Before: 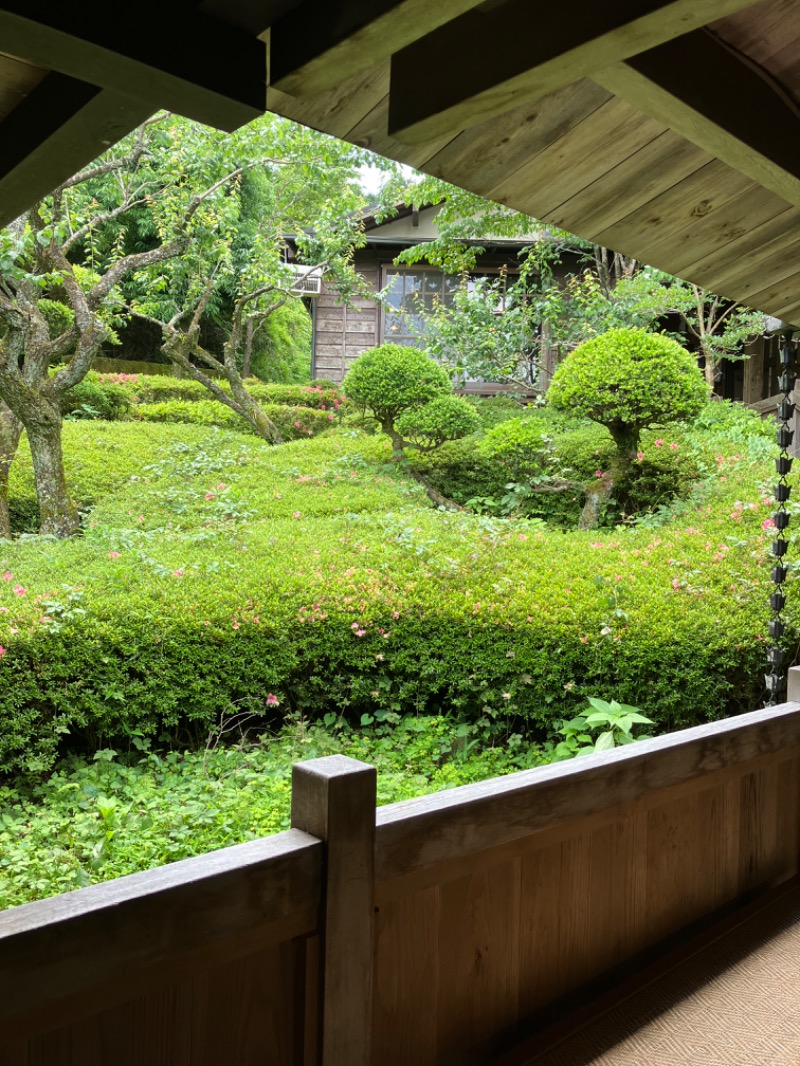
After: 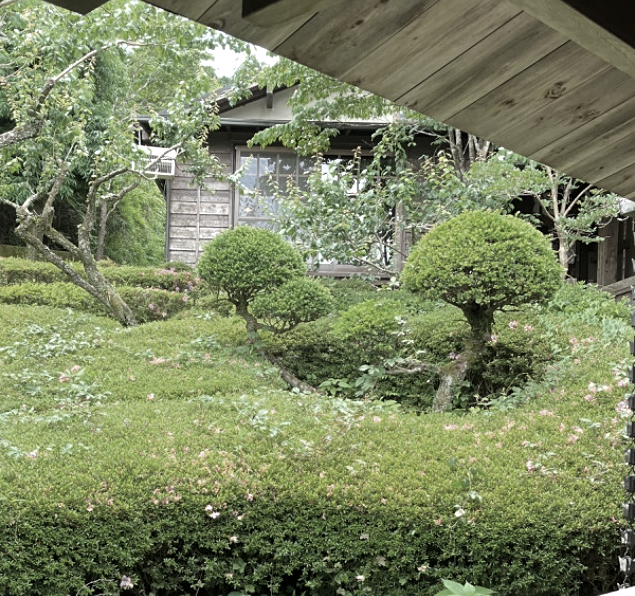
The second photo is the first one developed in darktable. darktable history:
crop: left 18.277%, top 11.128%, right 2.278%, bottom 32.952%
sharpen: amount 0.21
exposure: black level correction 0.001, exposure 0.499 EV, compensate highlight preservation false
color zones: curves: ch0 [(0, 0.487) (0.241, 0.395) (0.434, 0.373) (0.658, 0.412) (0.838, 0.487)]; ch1 [(0, 0) (0.053, 0.053) (0.211, 0.202) (0.579, 0.259) (0.781, 0.241)]
